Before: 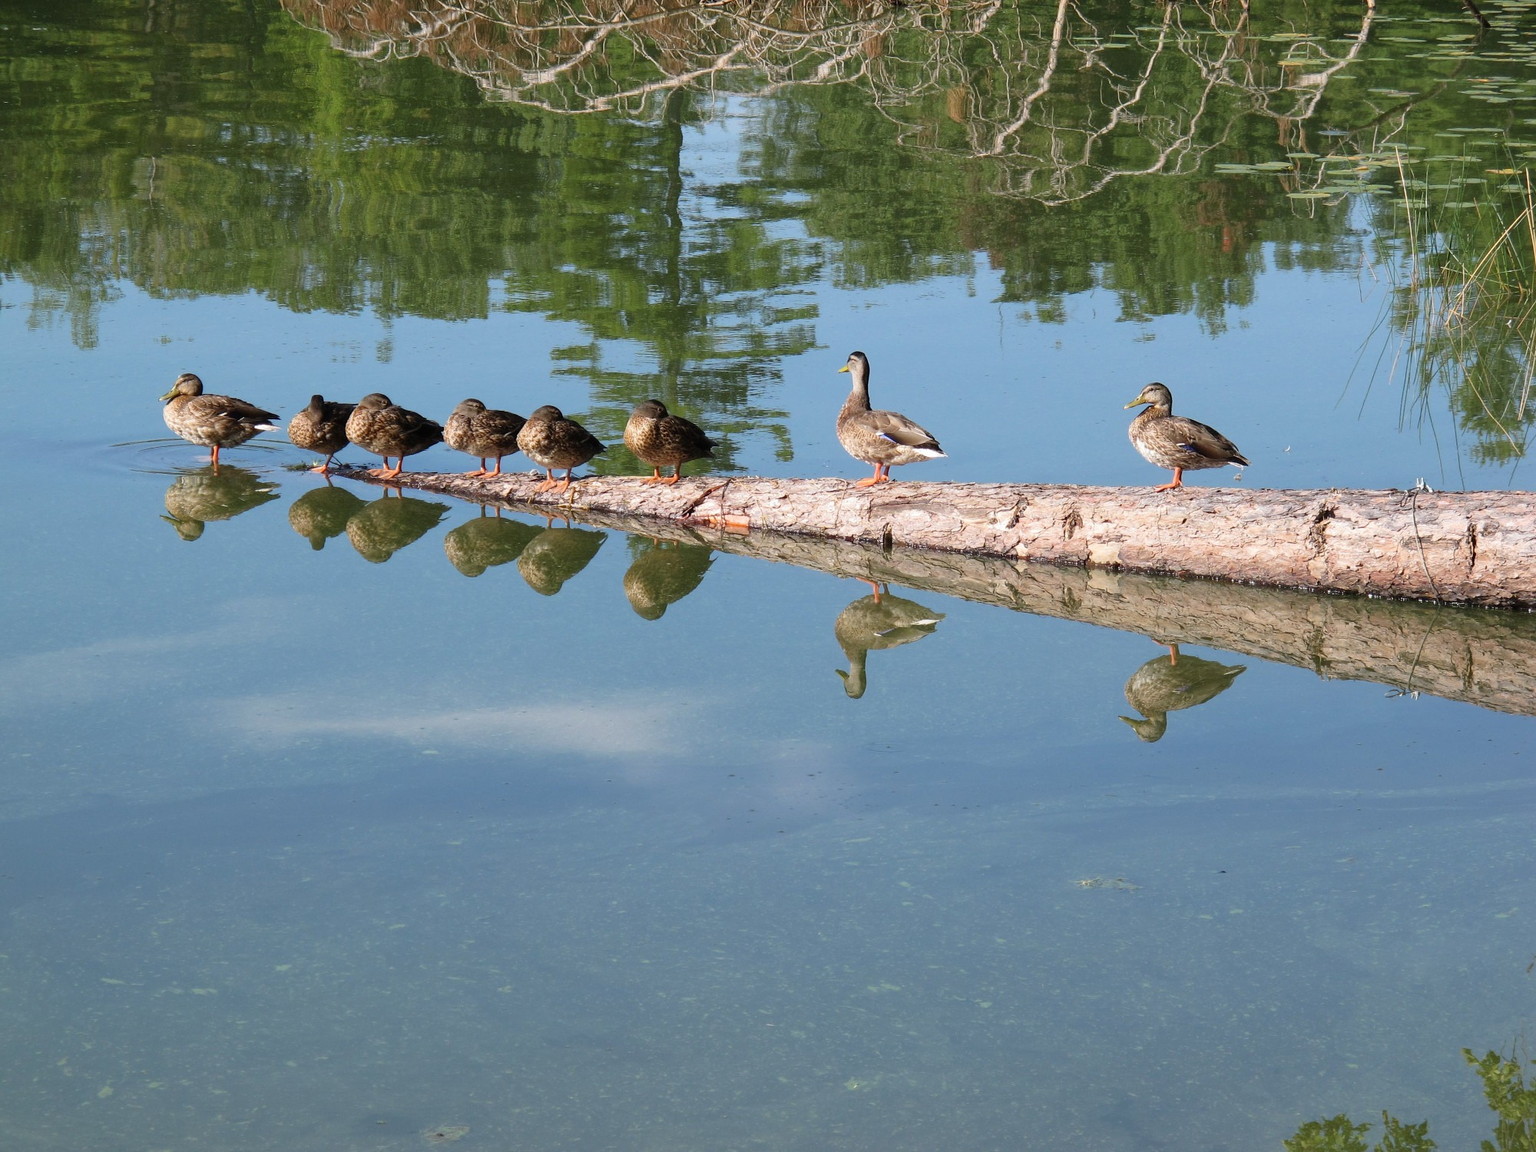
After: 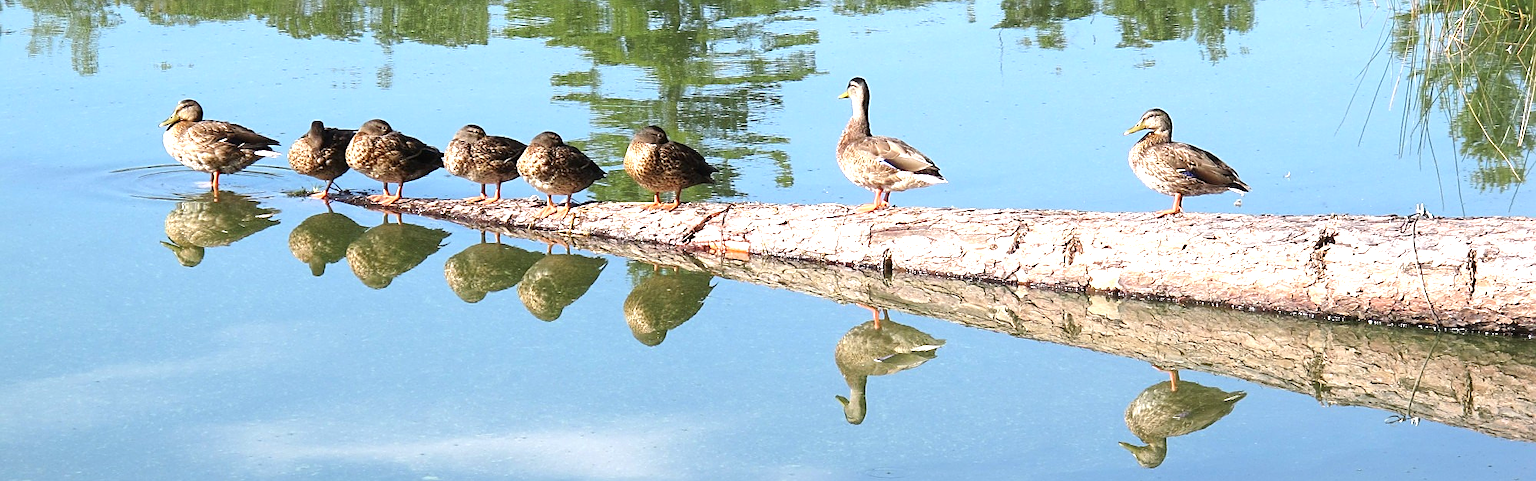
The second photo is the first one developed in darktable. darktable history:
exposure: black level correction 0, exposure 0.95 EV, compensate exposure bias true, compensate highlight preservation false
sharpen: on, module defaults
crop and rotate: top 23.84%, bottom 34.294%
